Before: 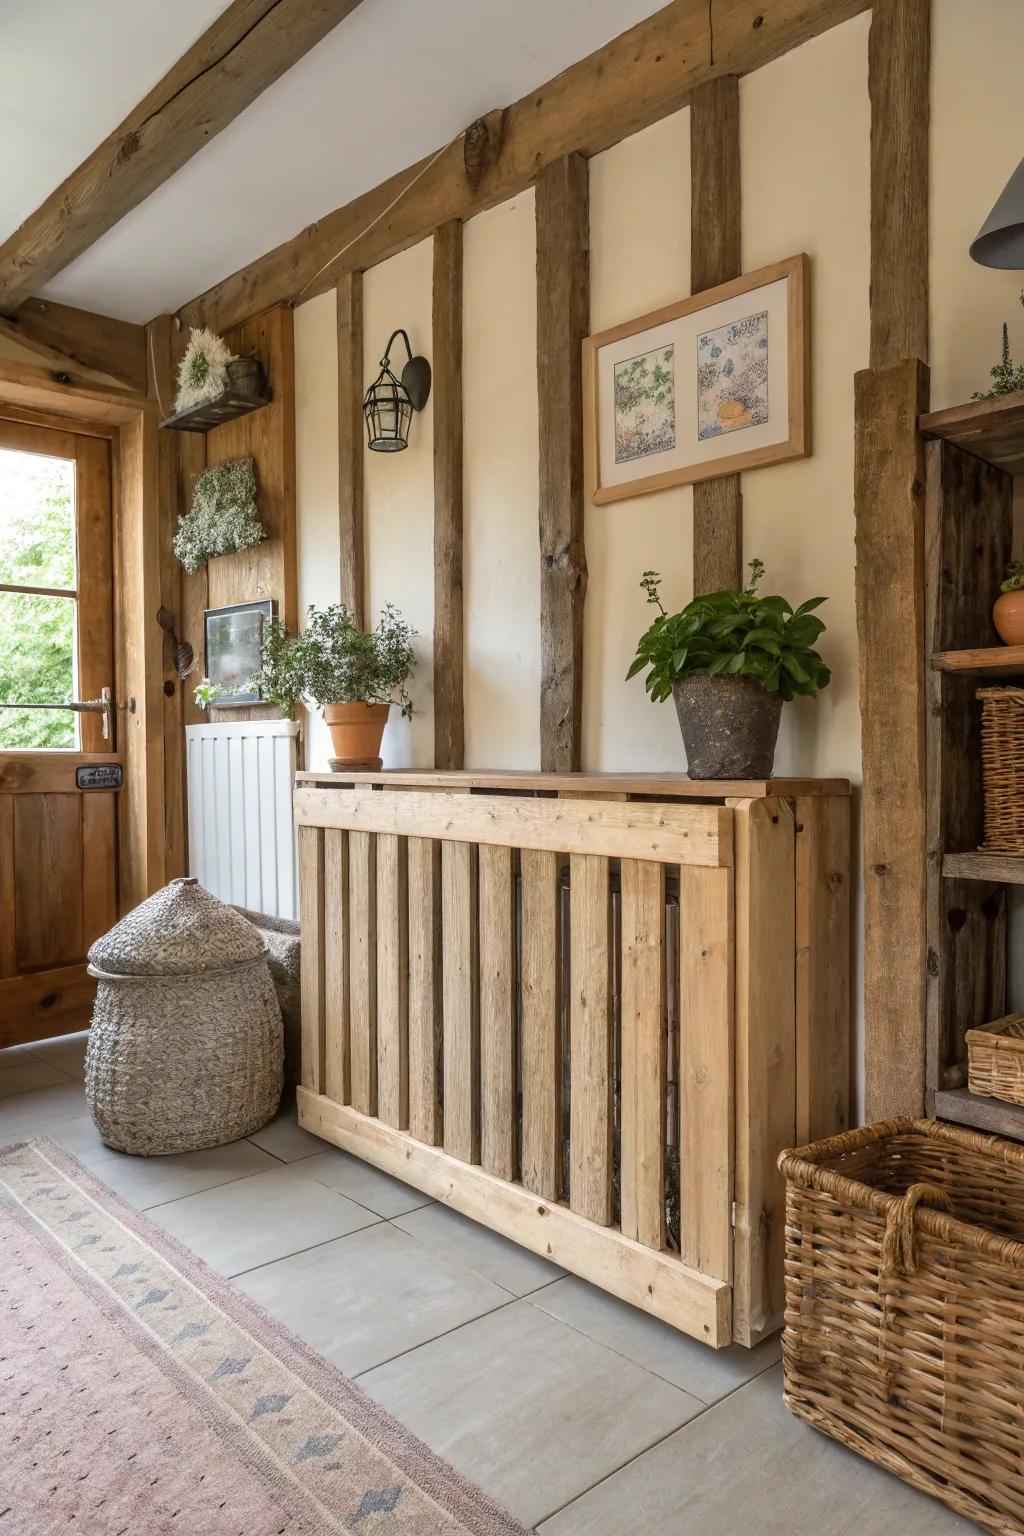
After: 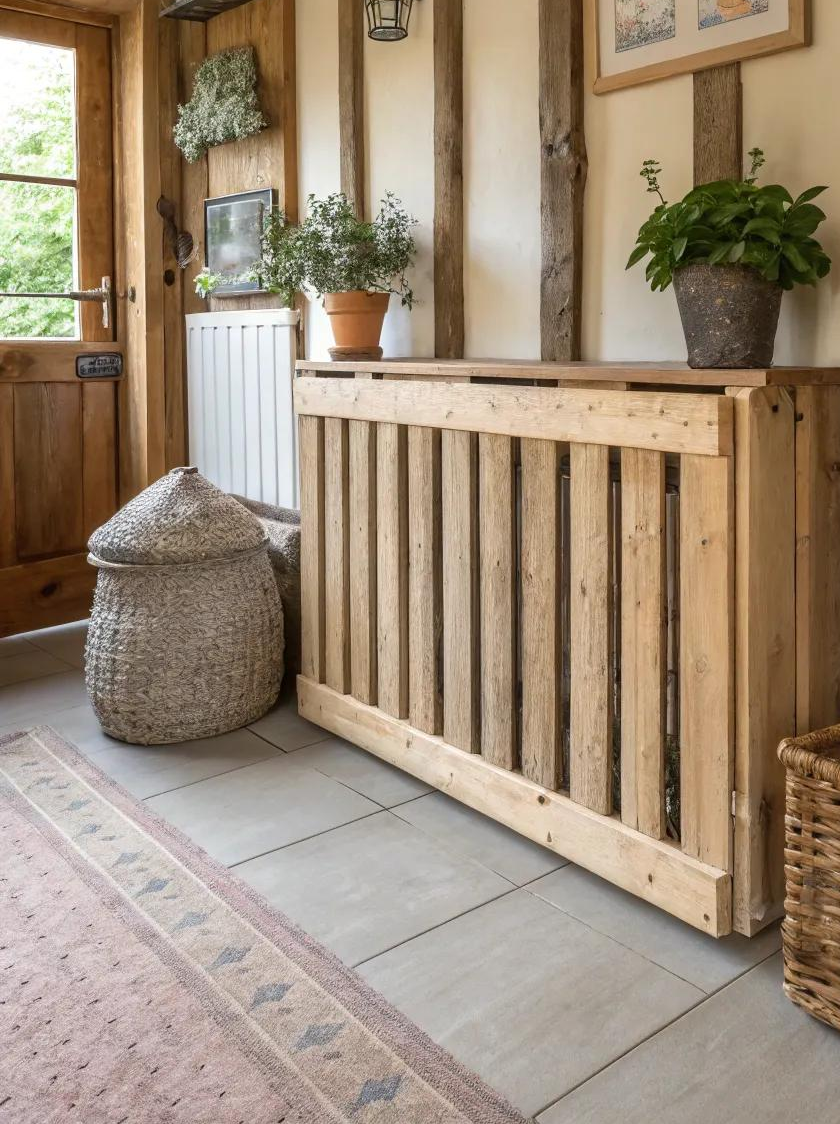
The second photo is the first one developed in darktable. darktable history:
crop: top 26.797%, right 17.939%
